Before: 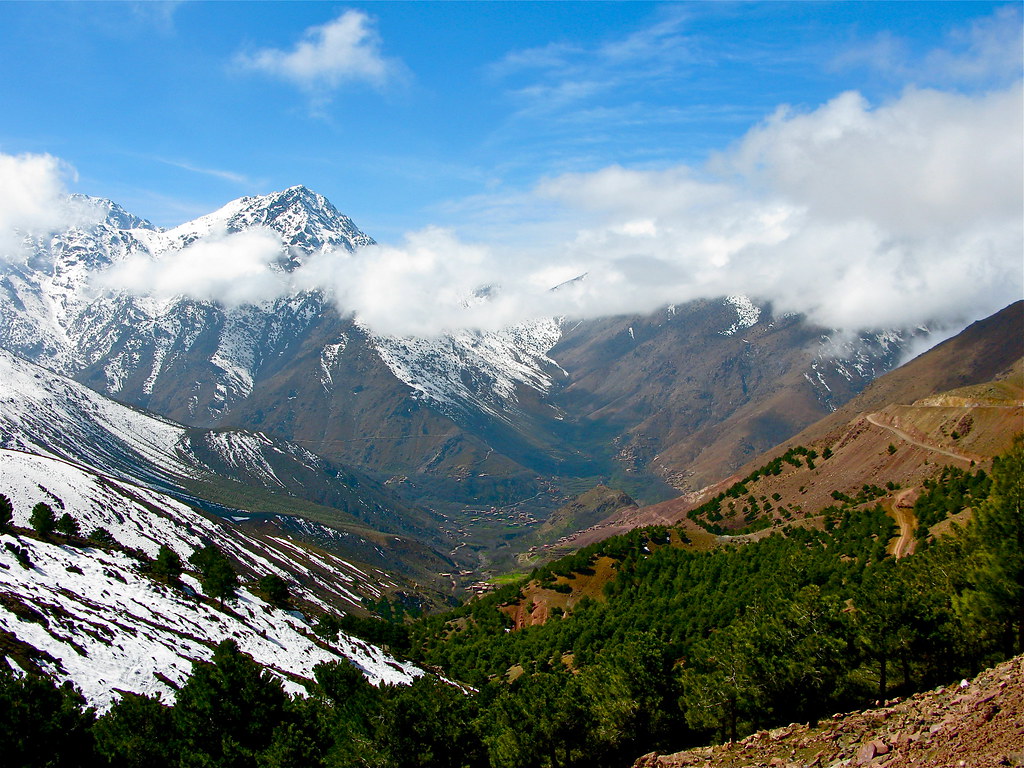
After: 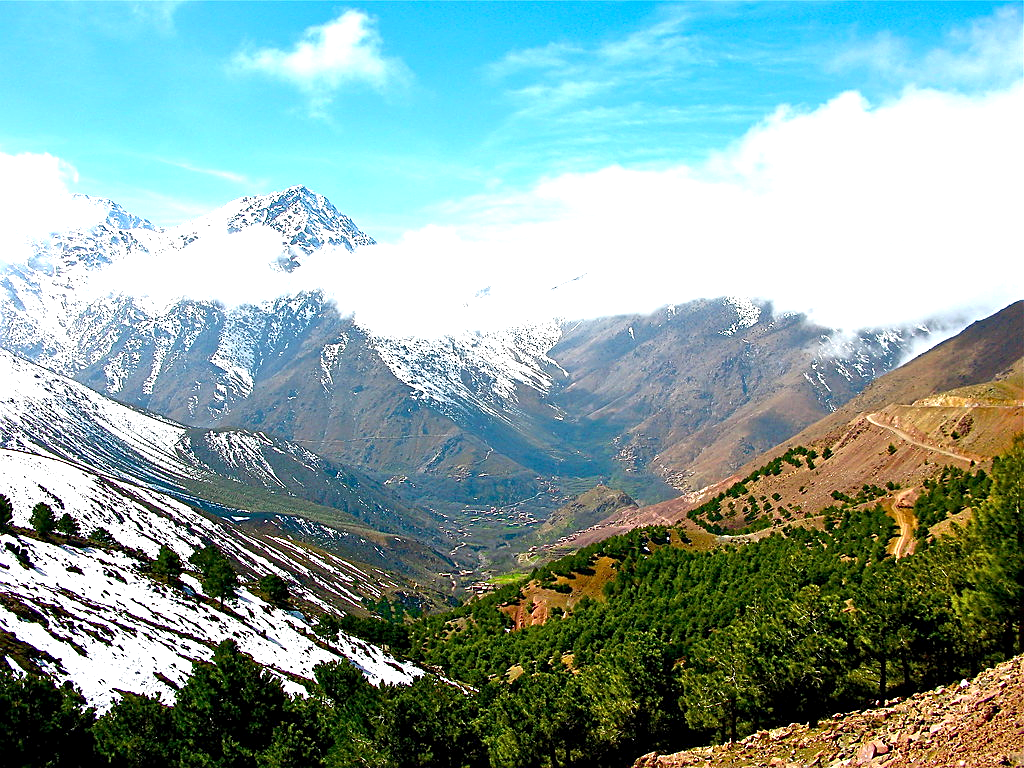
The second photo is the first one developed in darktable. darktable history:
sharpen: on, module defaults
exposure: black level correction 0.001, exposure 1.133 EV, compensate exposure bias true, compensate highlight preservation false
